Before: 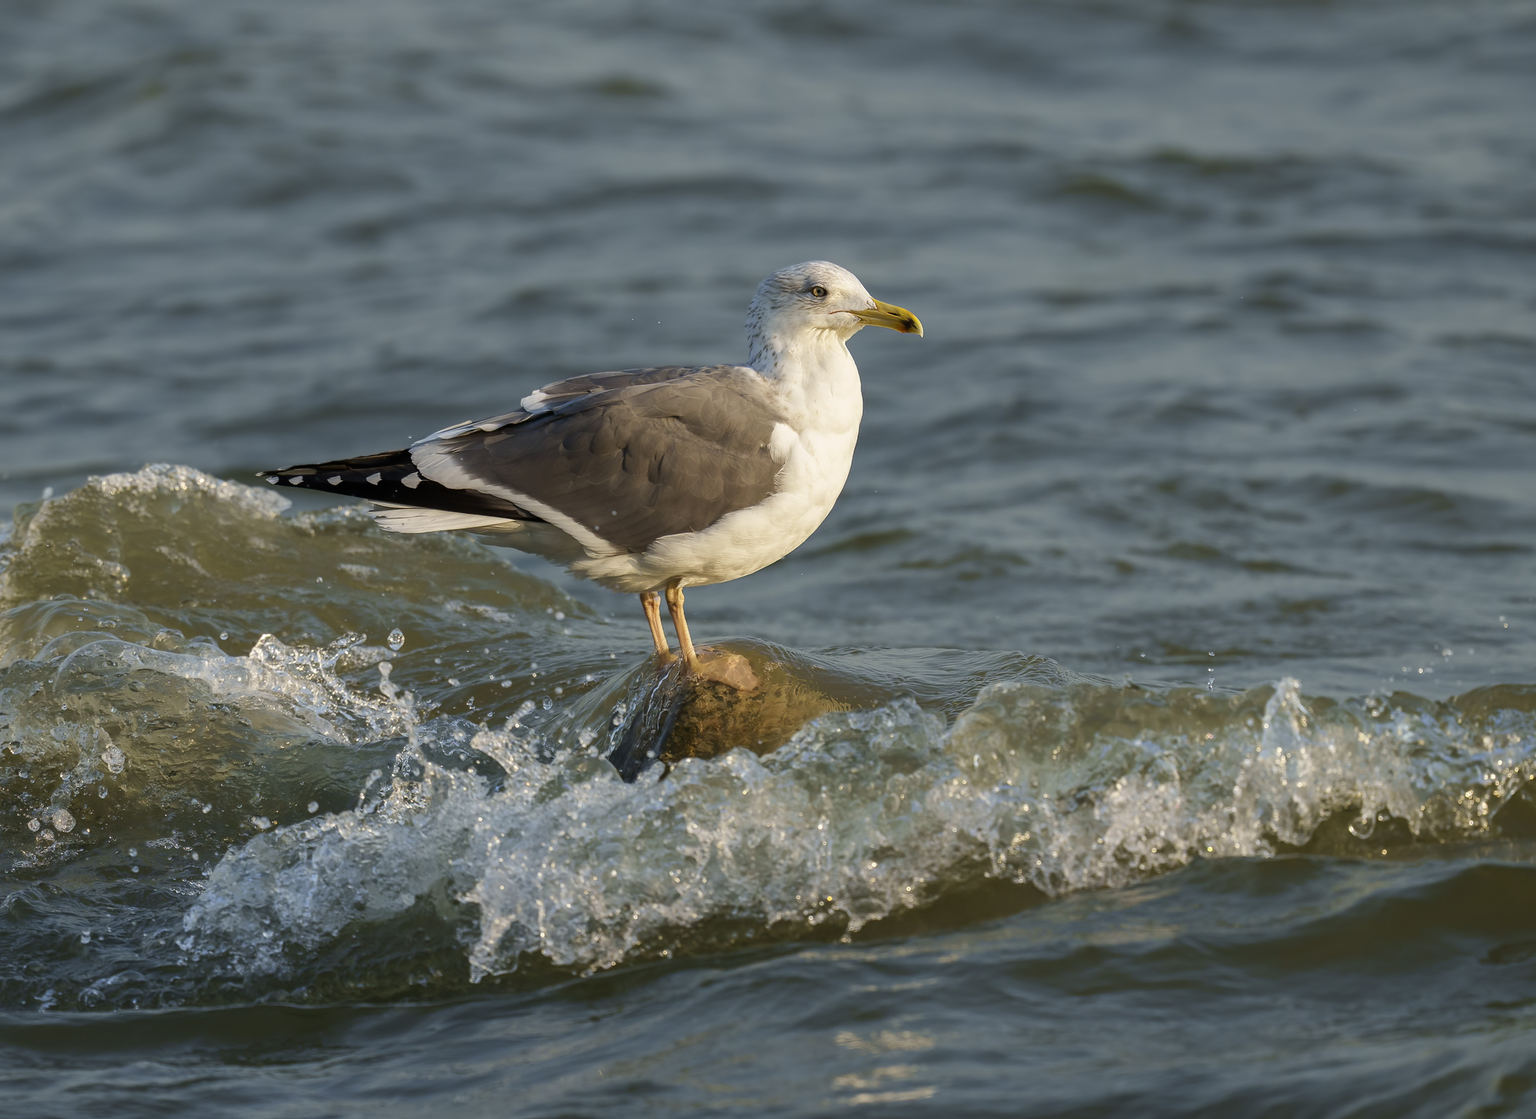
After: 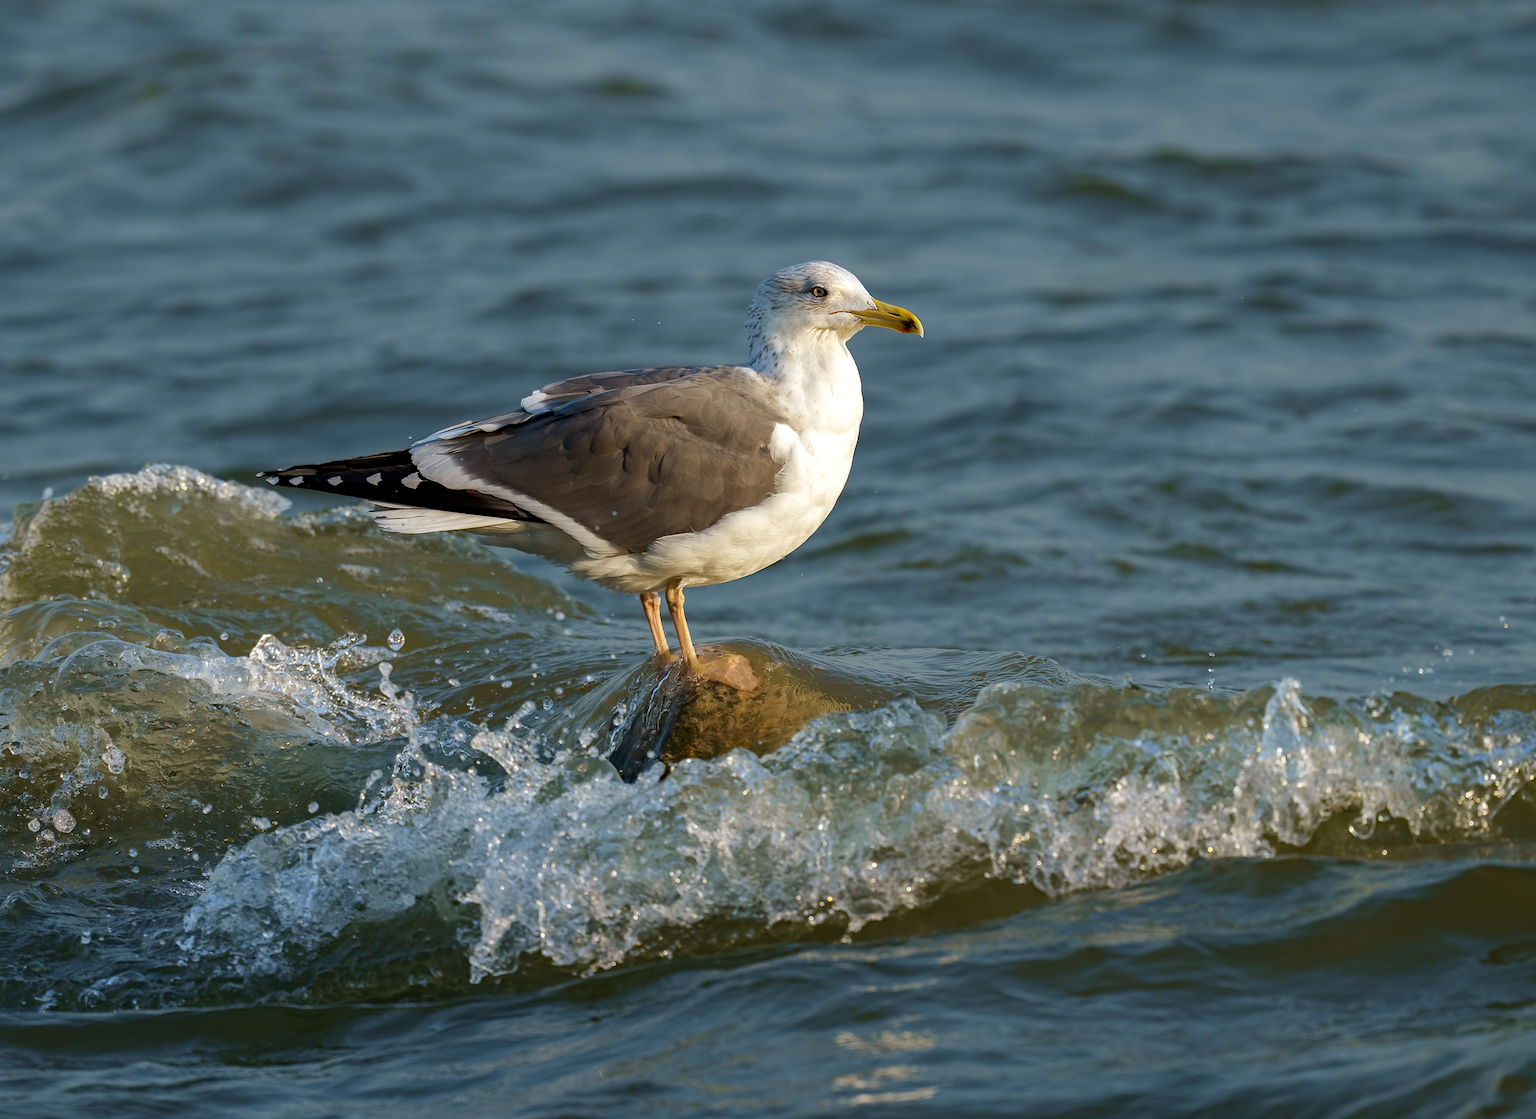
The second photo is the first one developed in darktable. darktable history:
white balance: red 0.976, blue 1.04
haze removal: compatibility mode true, adaptive false
